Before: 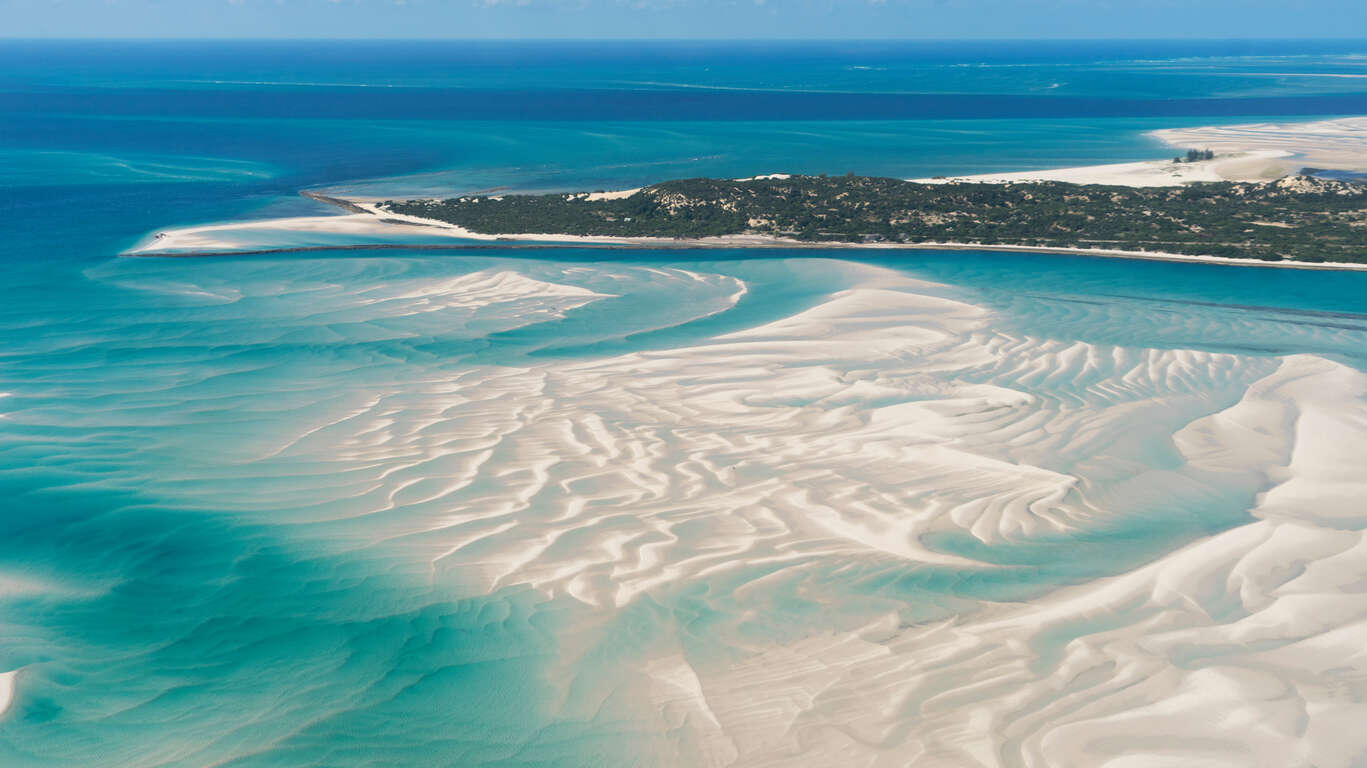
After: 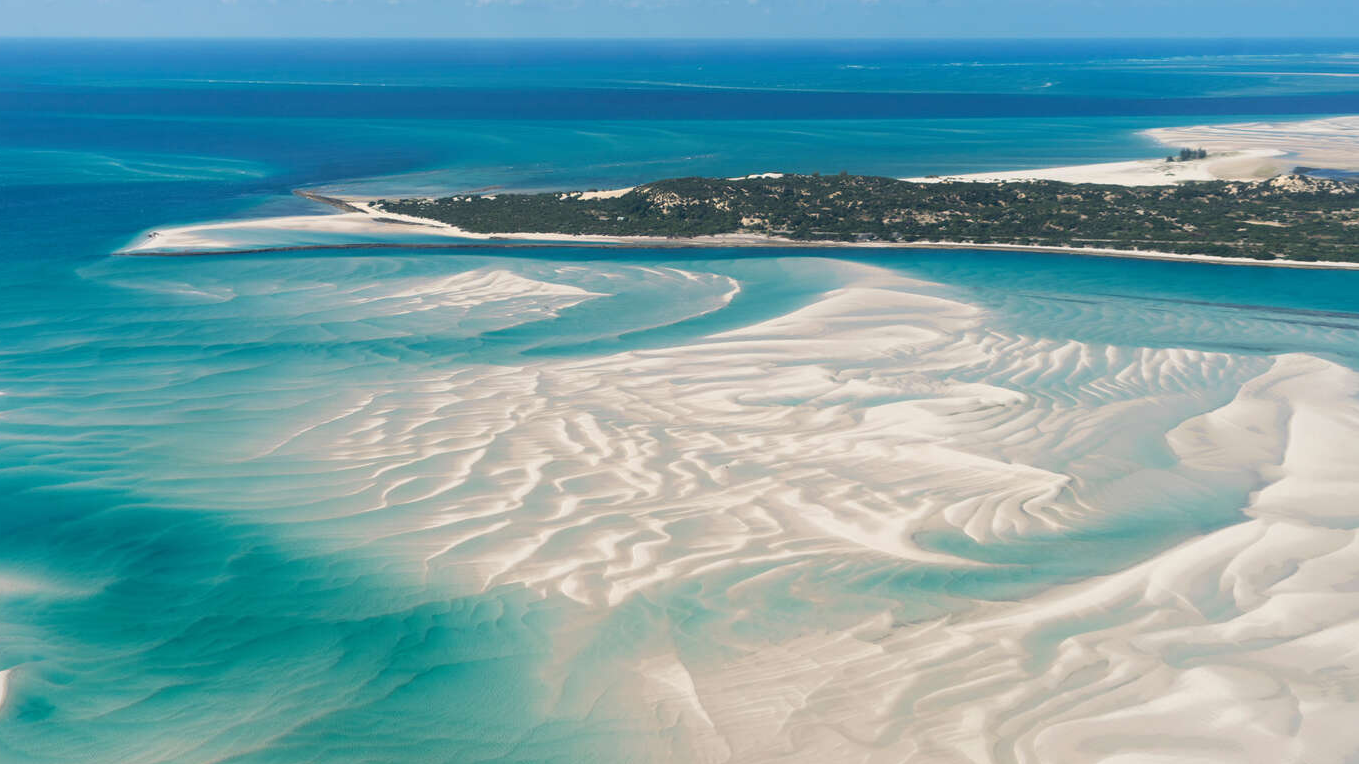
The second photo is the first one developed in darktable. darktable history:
crop and rotate: left 0.524%, top 0.187%, bottom 0.238%
